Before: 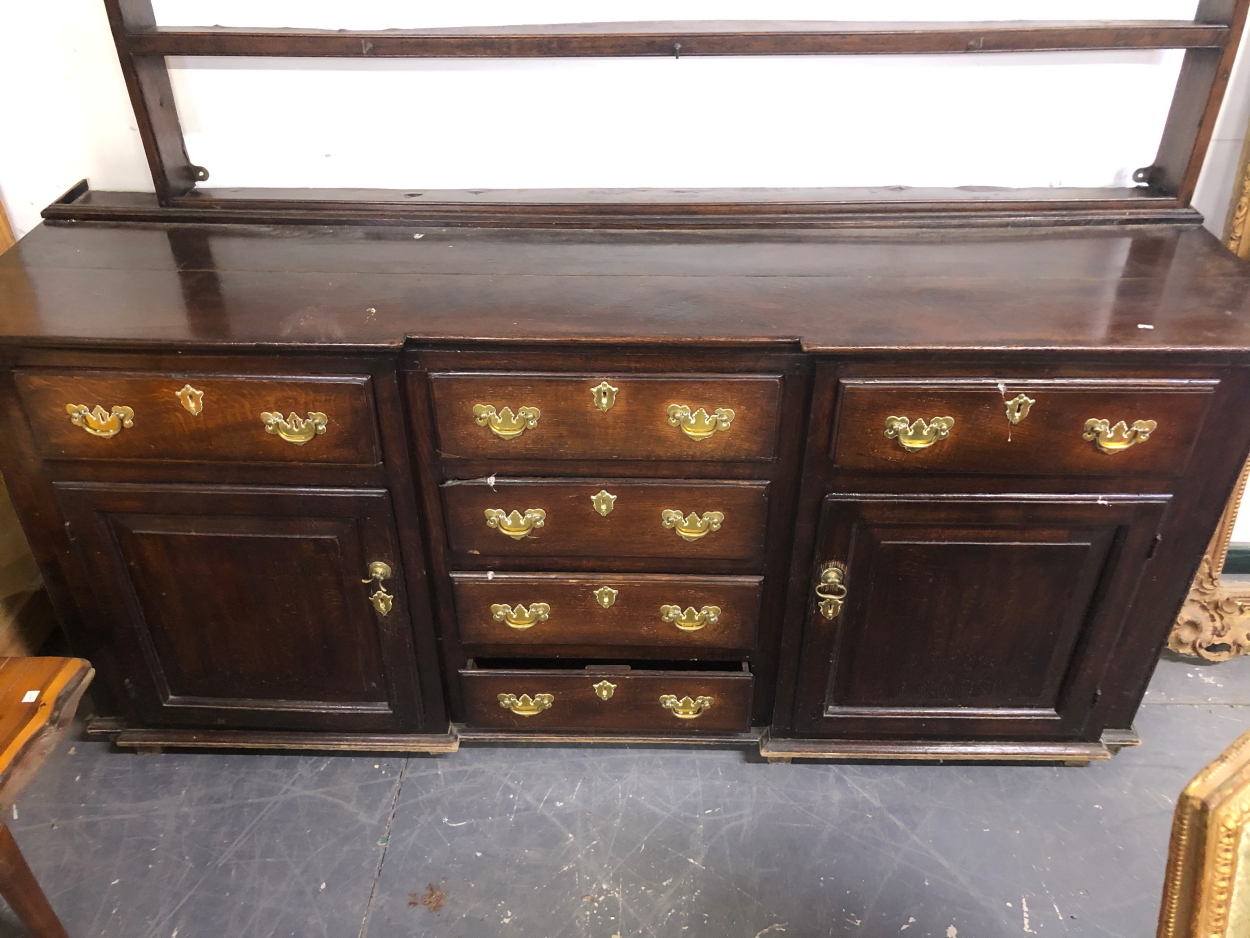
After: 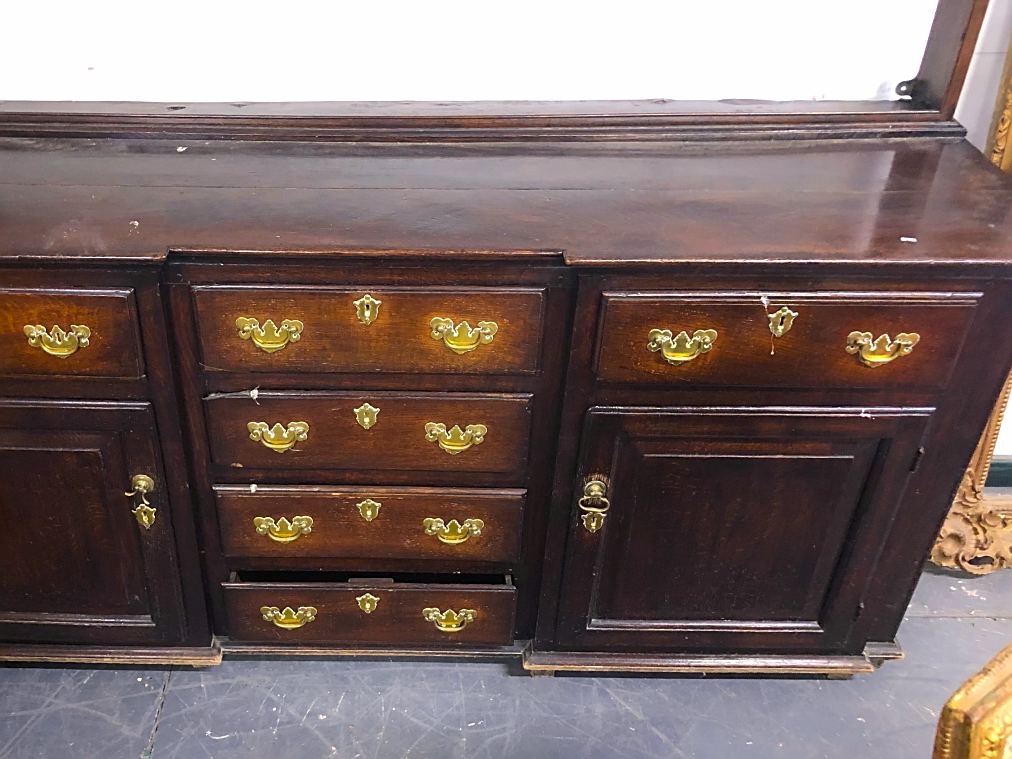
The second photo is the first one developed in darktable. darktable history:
sharpen: on, module defaults
crop: left 19.021%, top 9.325%, right 0.001%, bottom 9.733%
color balance rgb: power › chroma 1.023%, power › hue 254.63°, perceptual saturation grading › global saturation 30.564%
haze removal: strength 0.248, distance 0.253, adaptive false
